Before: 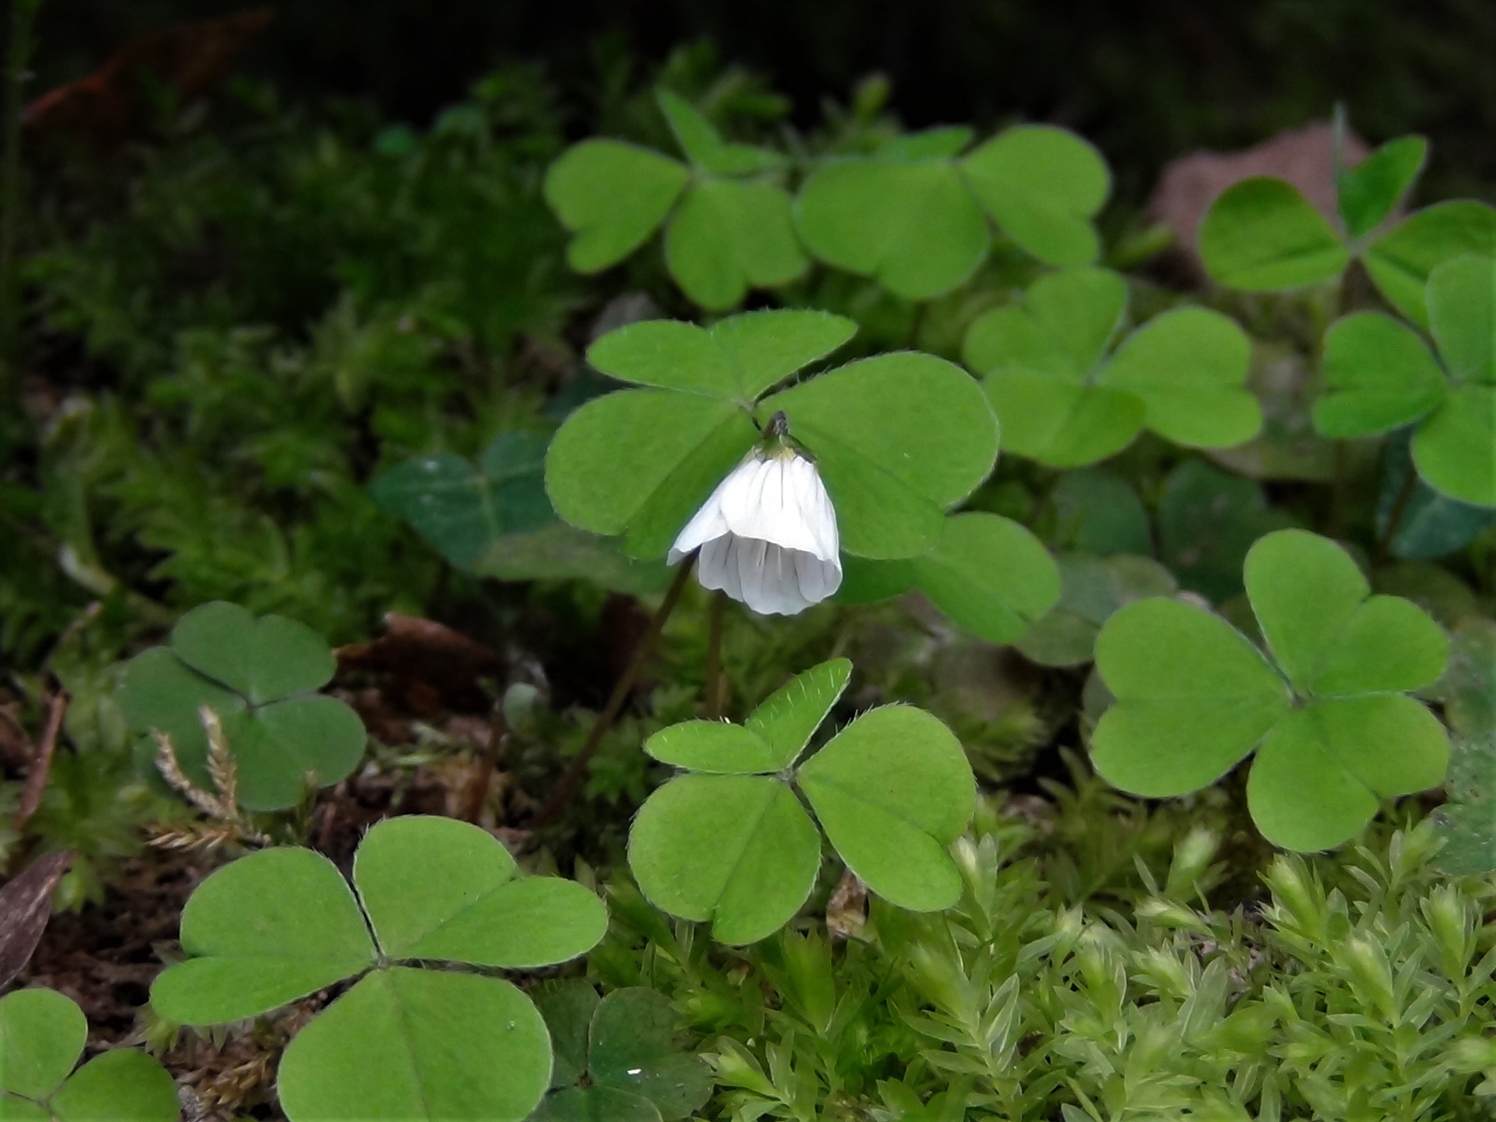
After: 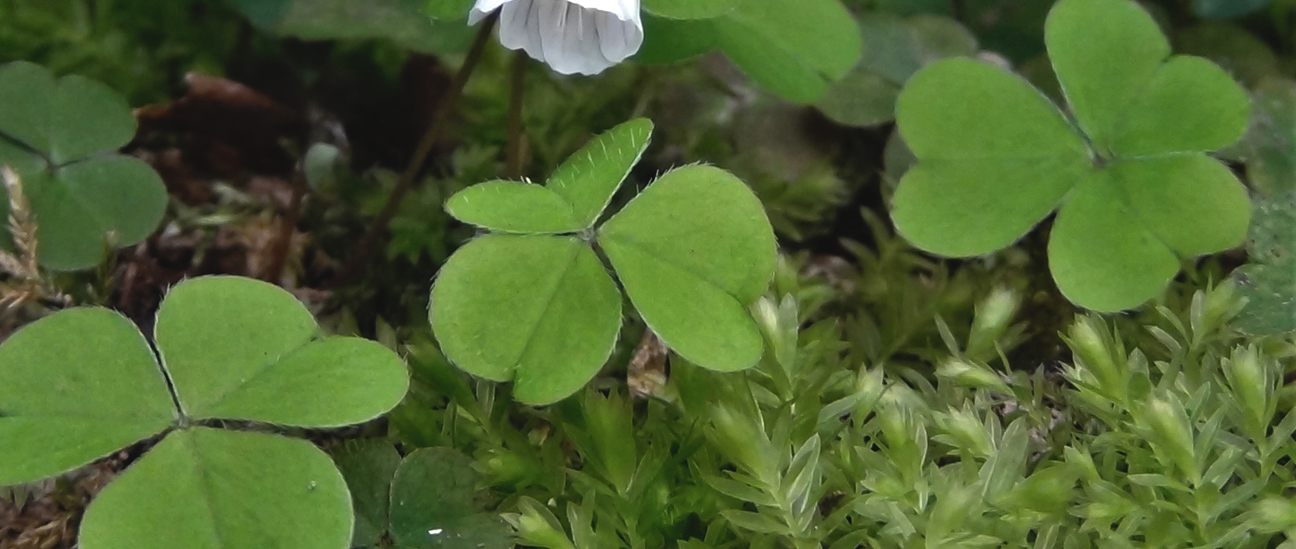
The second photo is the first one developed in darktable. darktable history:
contrast brightness saturation: contrast -0.1, saturation -0.1
tone equalizer: -8 EV -0.417 EV, -7 EV -0.389 EV, -6 EV -0.333 EV, -5 EV -0.222 EV, -3 EV 0.222 EV, -2 EV 0.333 EV, -1 EV 0.389 EV, +0 EV 0.417 EV, edges refinement/feathering 500, mask exposure compensation -1.57 EV, preserve details no
crop and rotate: left 13.306%, top 48.129%, bottom 2.928%
